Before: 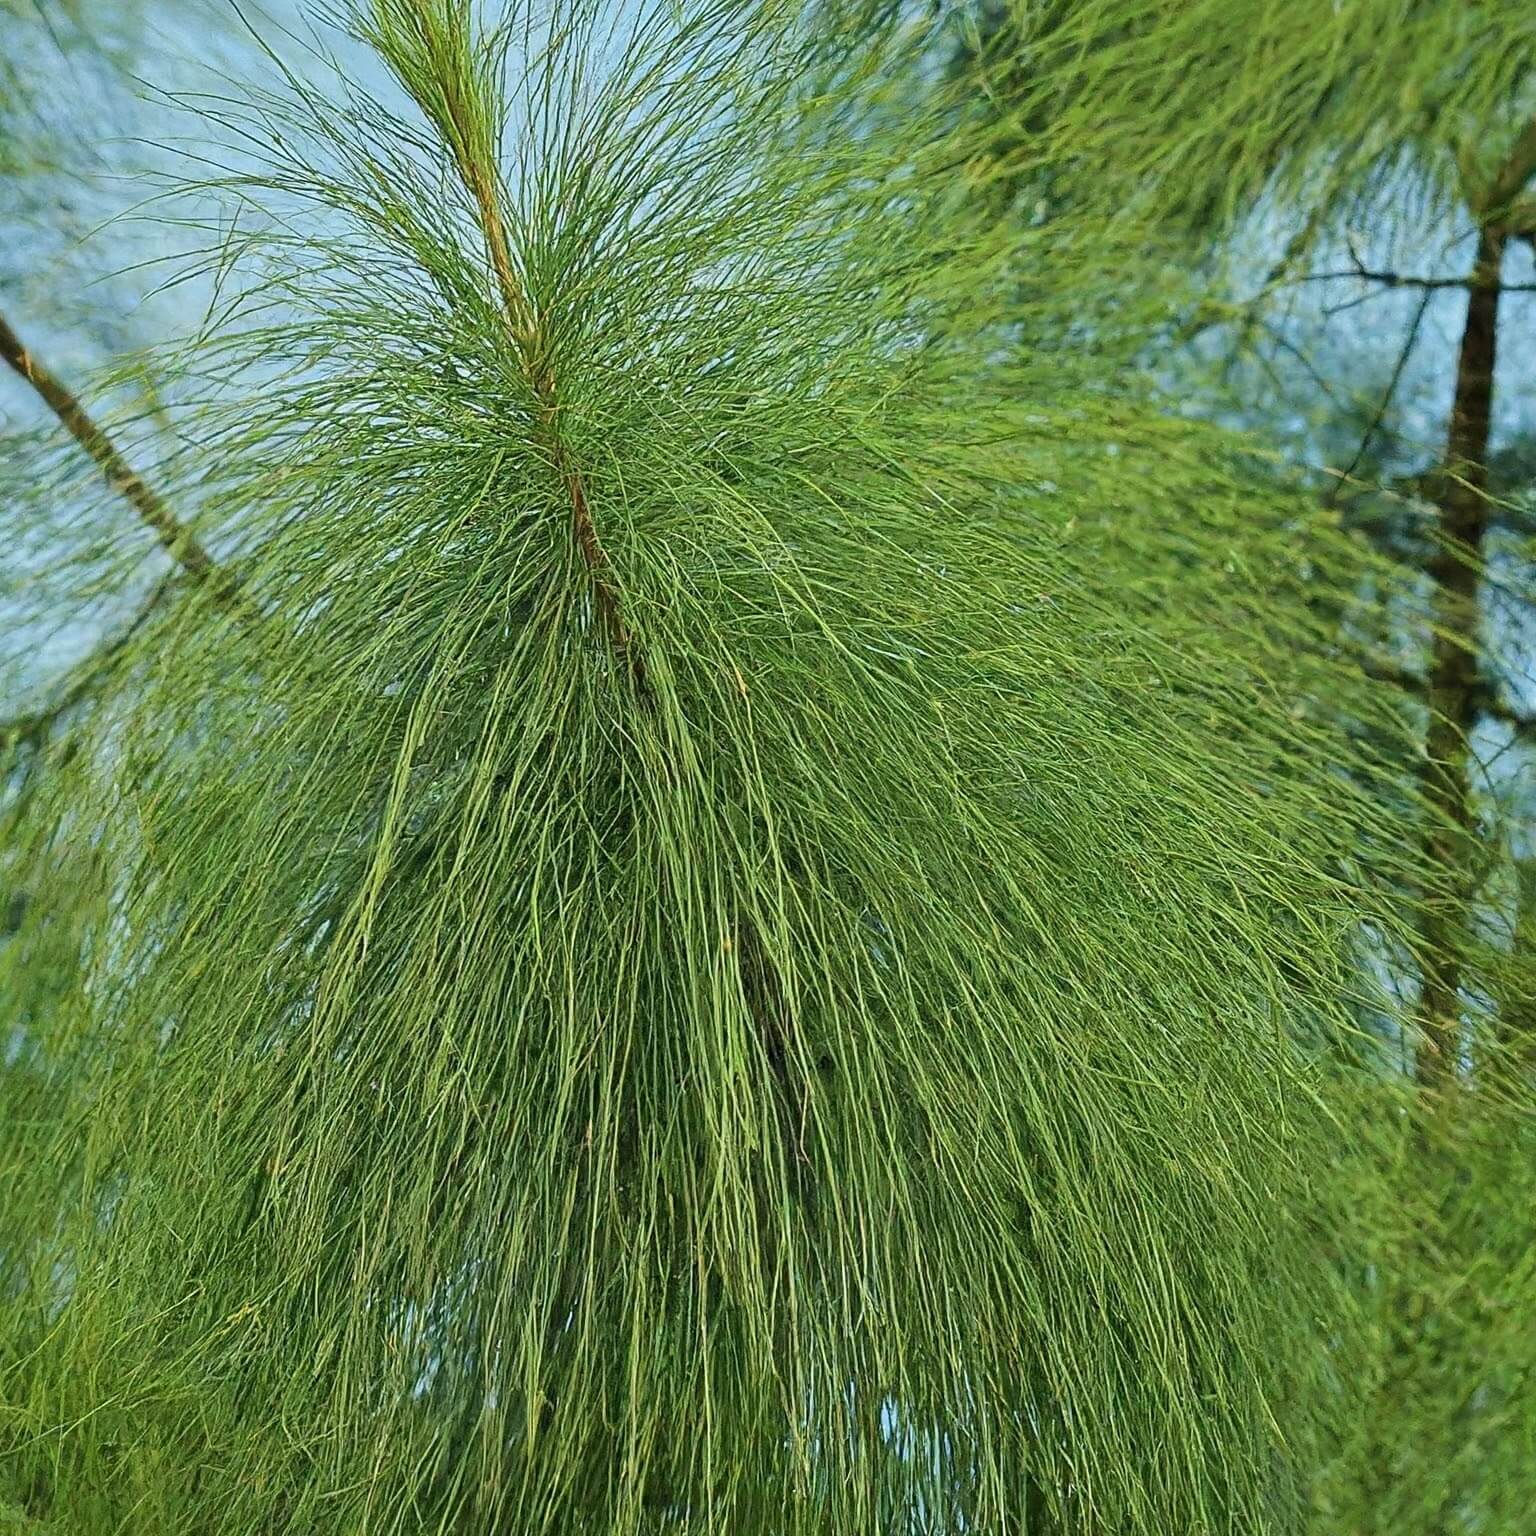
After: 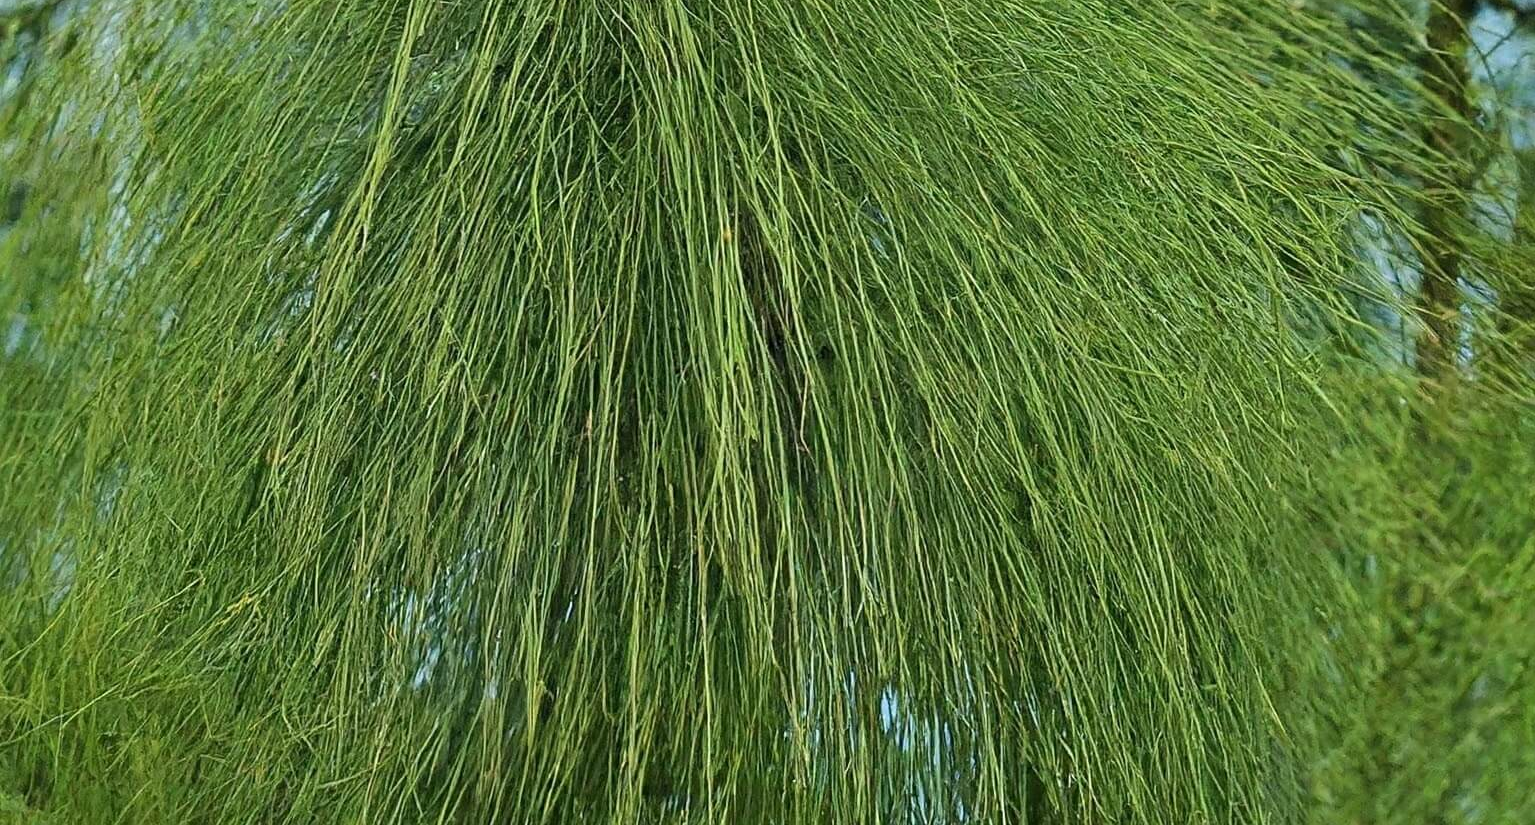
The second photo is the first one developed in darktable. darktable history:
crop and rotate: top 46.237%
exposure: compensate highlight preservation false
